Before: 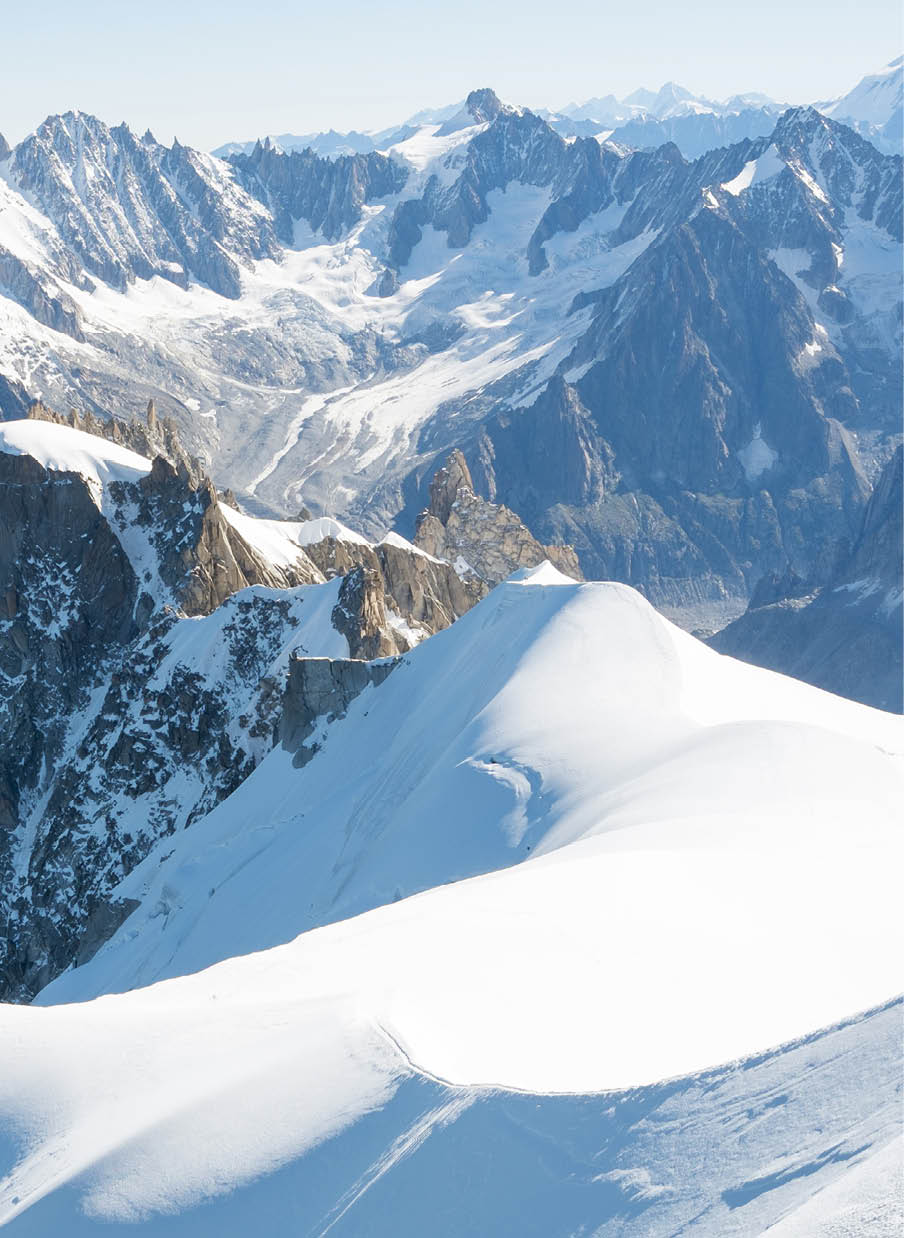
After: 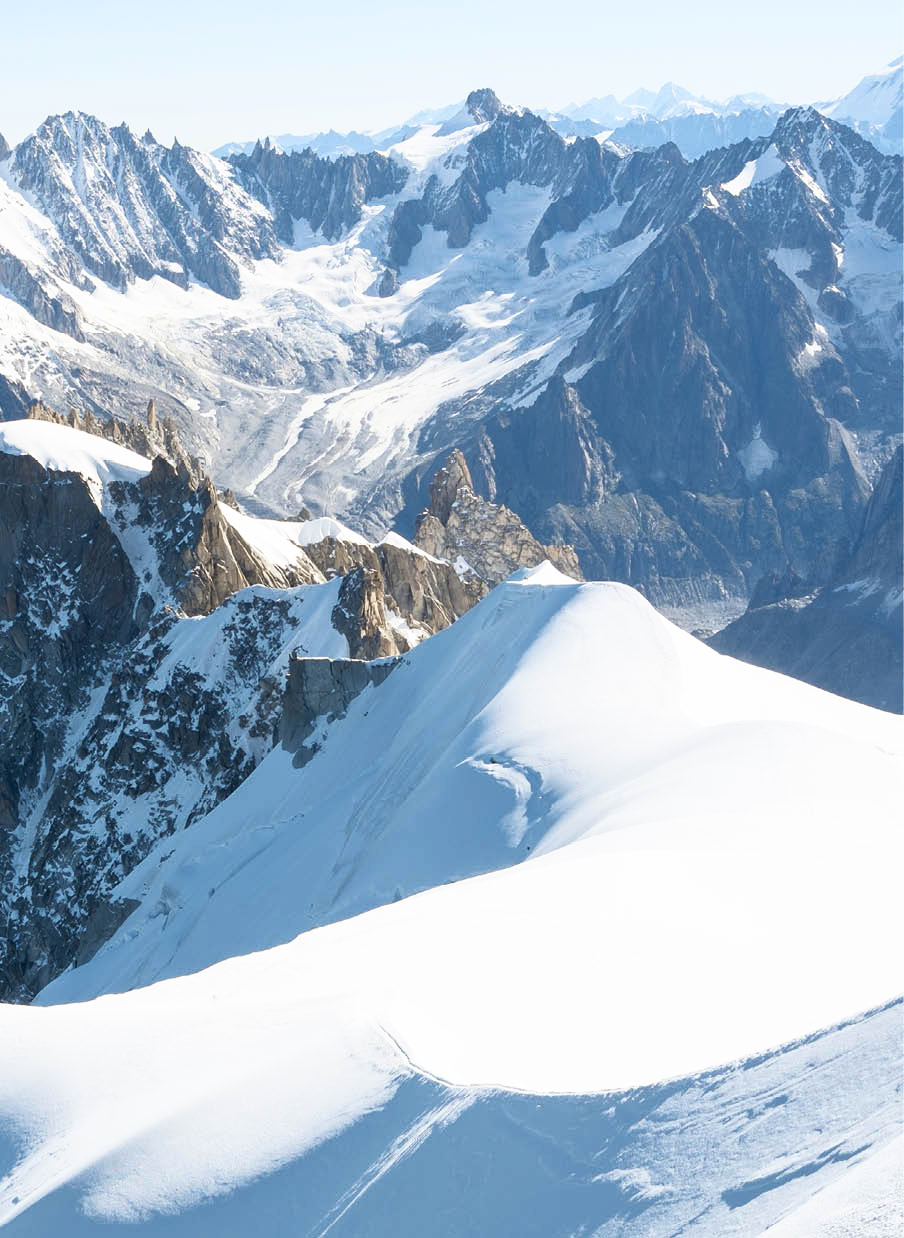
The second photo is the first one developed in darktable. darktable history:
base curve: curves: ch0 [(0, 0) (0.257, 0.25) (0.482, 0.586) (0.757, 0.871) (1, 1)]
white balance: emerald 1
